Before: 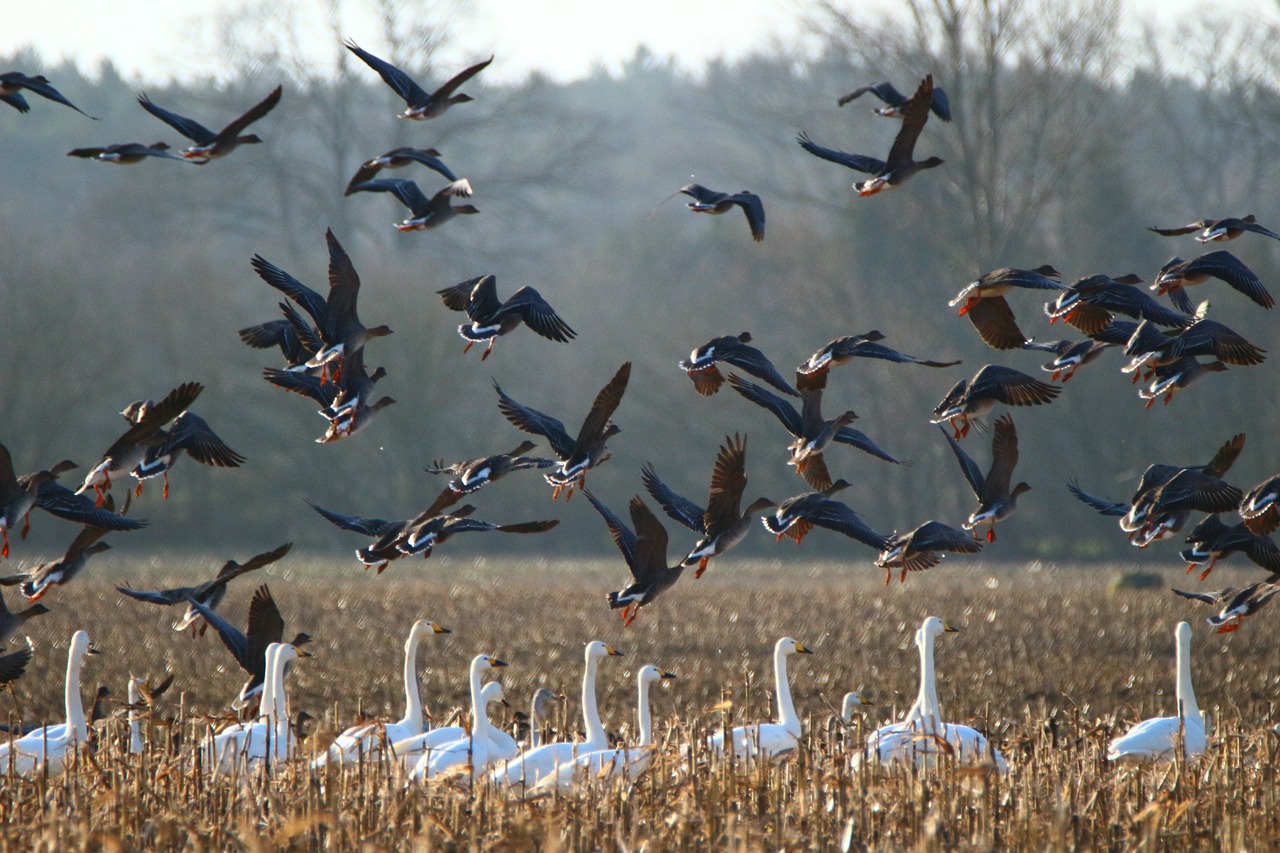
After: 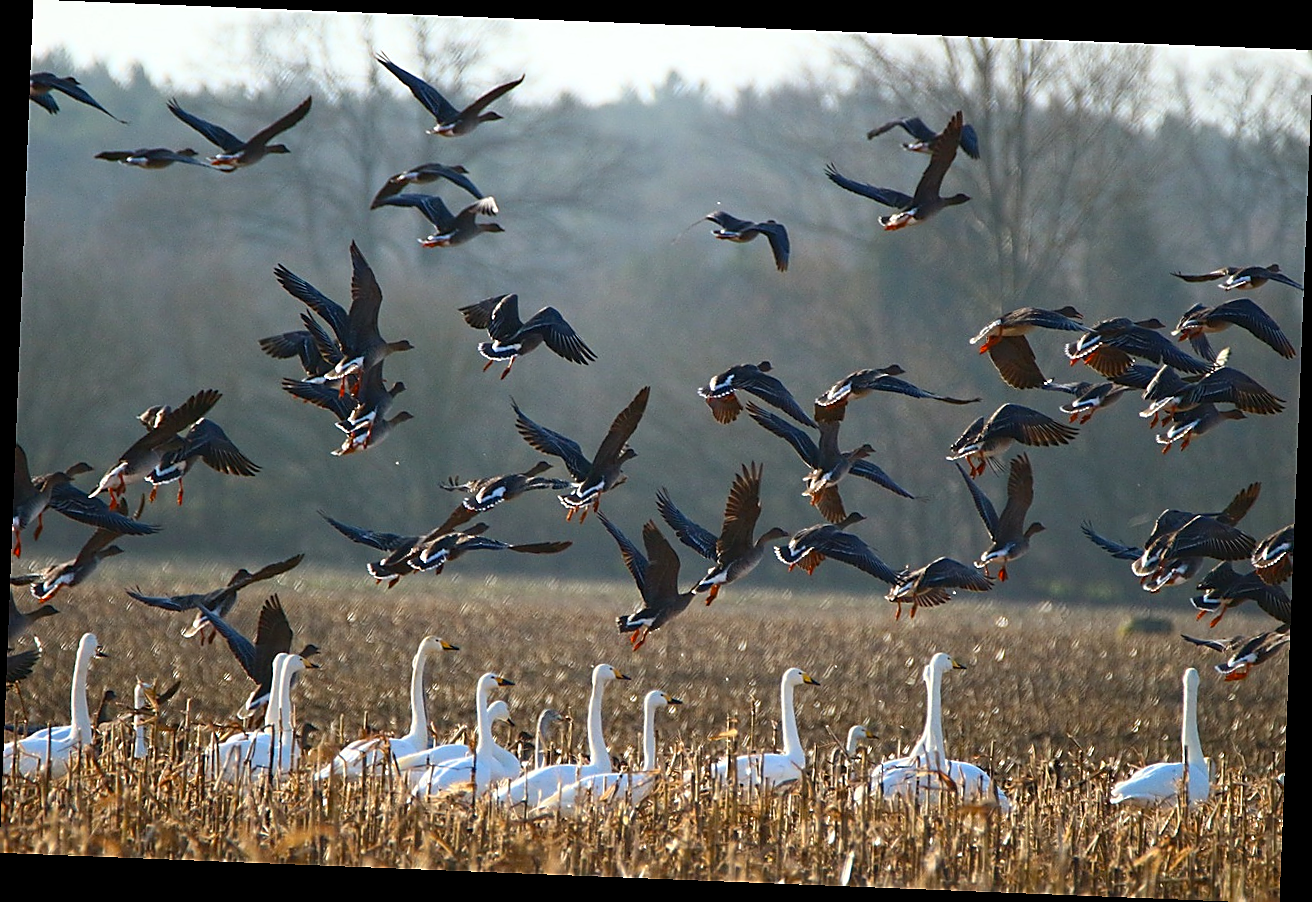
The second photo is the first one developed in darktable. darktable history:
color balance rgb: perceptual saturation grading › global saturation 8.89%, saturation formula JzAzBz (2021)
rotate and perspective: rotation 2.27°, automatic cropping off
sharpen: radius 1.4, amount 1.25, threshold 0.7
